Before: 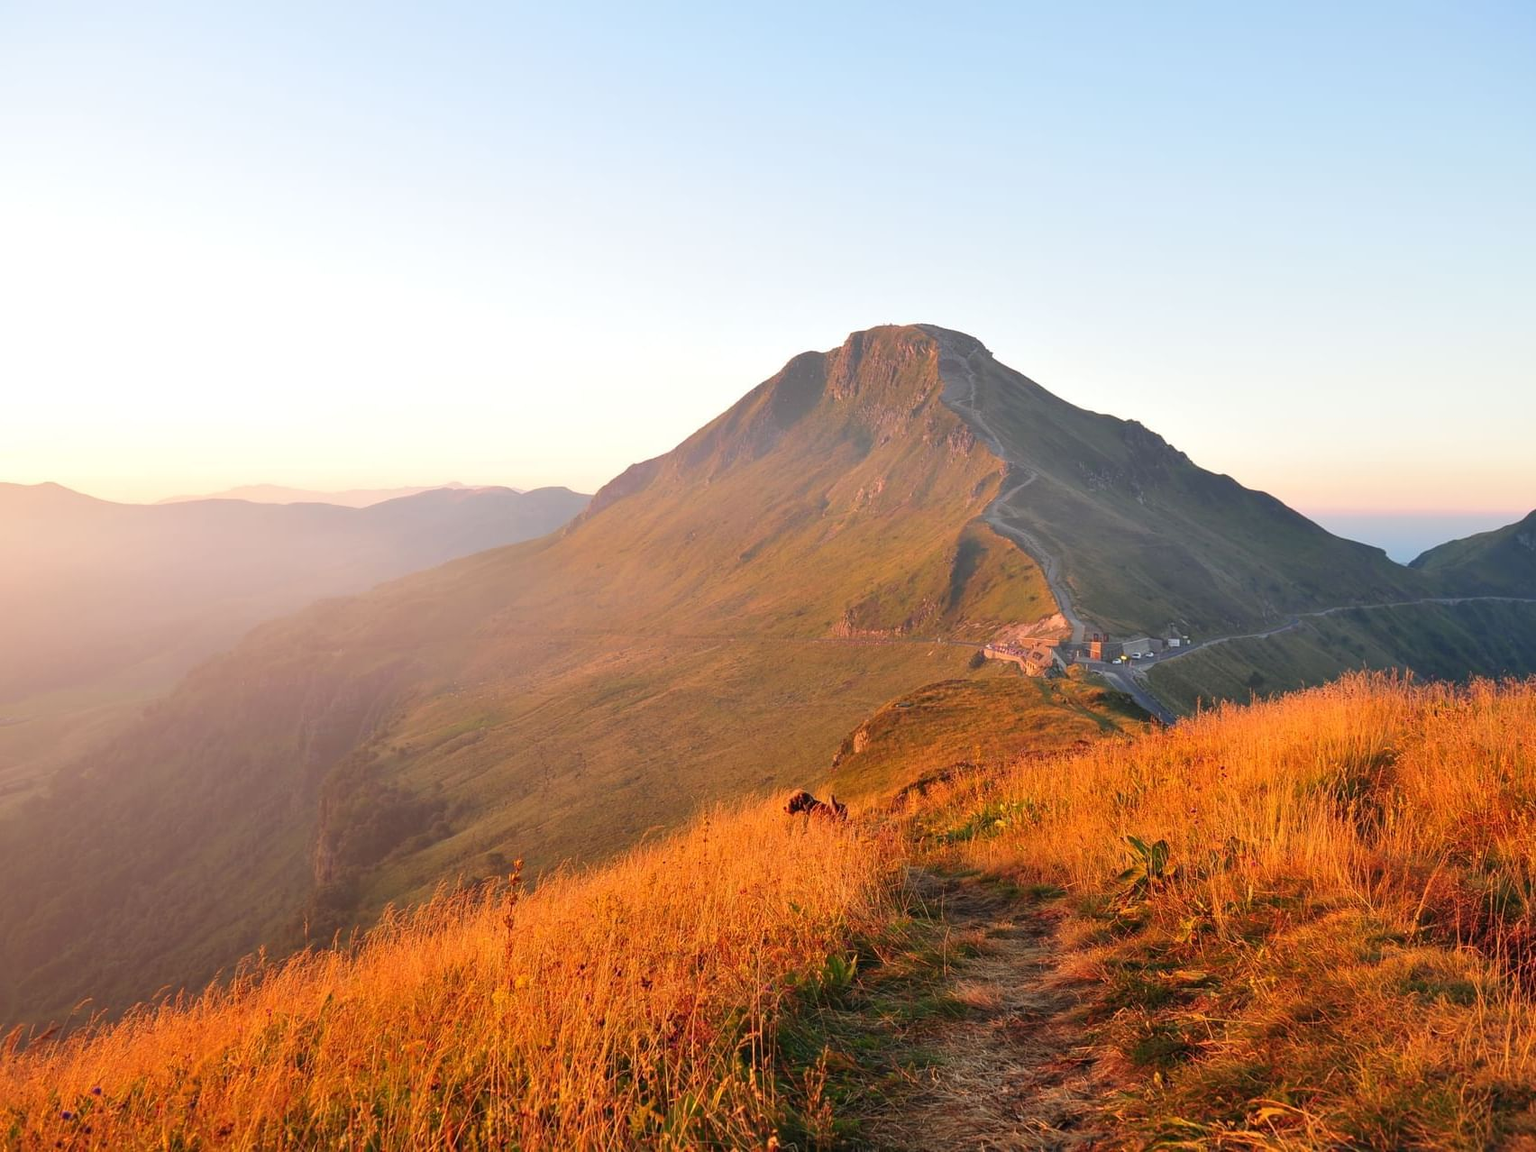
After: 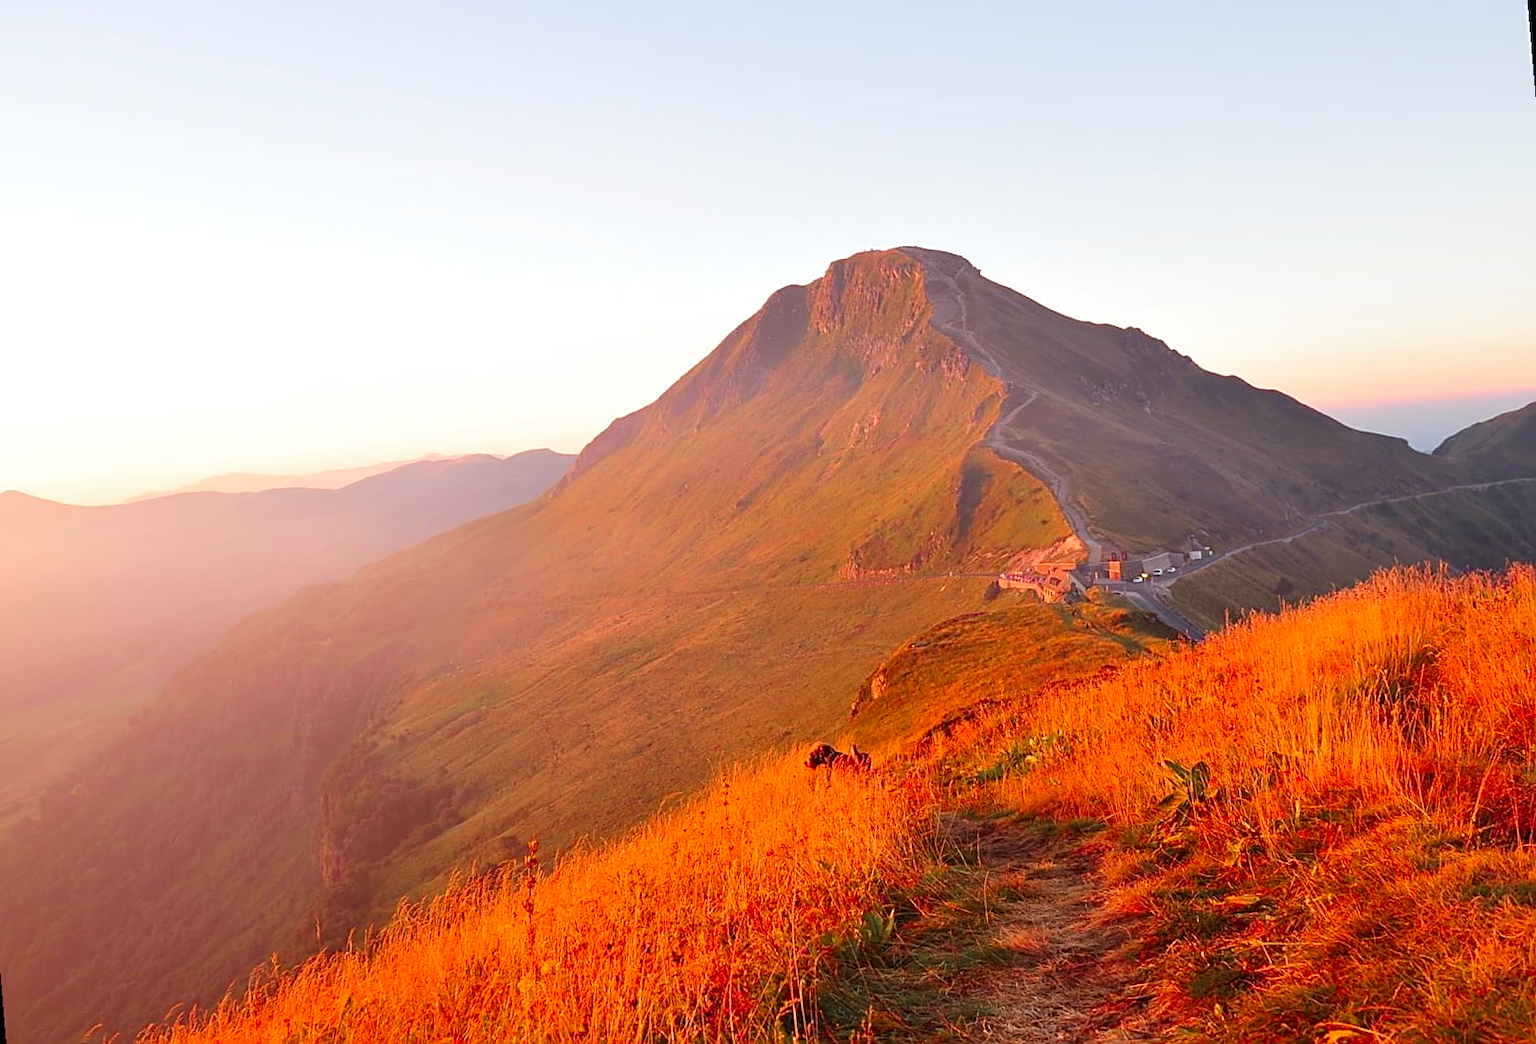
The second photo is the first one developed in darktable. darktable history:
color zones: curves: ch1 [(0, 0.679) (0.143, 0.647) (0.286, 0.261) (0.378, -0.011) (0.571, 0.396) (0.714, 0.399) (0.857, 0.406) (1, 0.679)]
rotate and perspective: rotation -5°, crop left 0.05, crop right 0.952, crop top 0.11, crop bottom 0.89
rgb levels: mode RGB, independent channels, levels [[0, 0.474, 1], [0, 0.5, 1], [0, 0.5, 1]]
sharpen: on, module defaults
